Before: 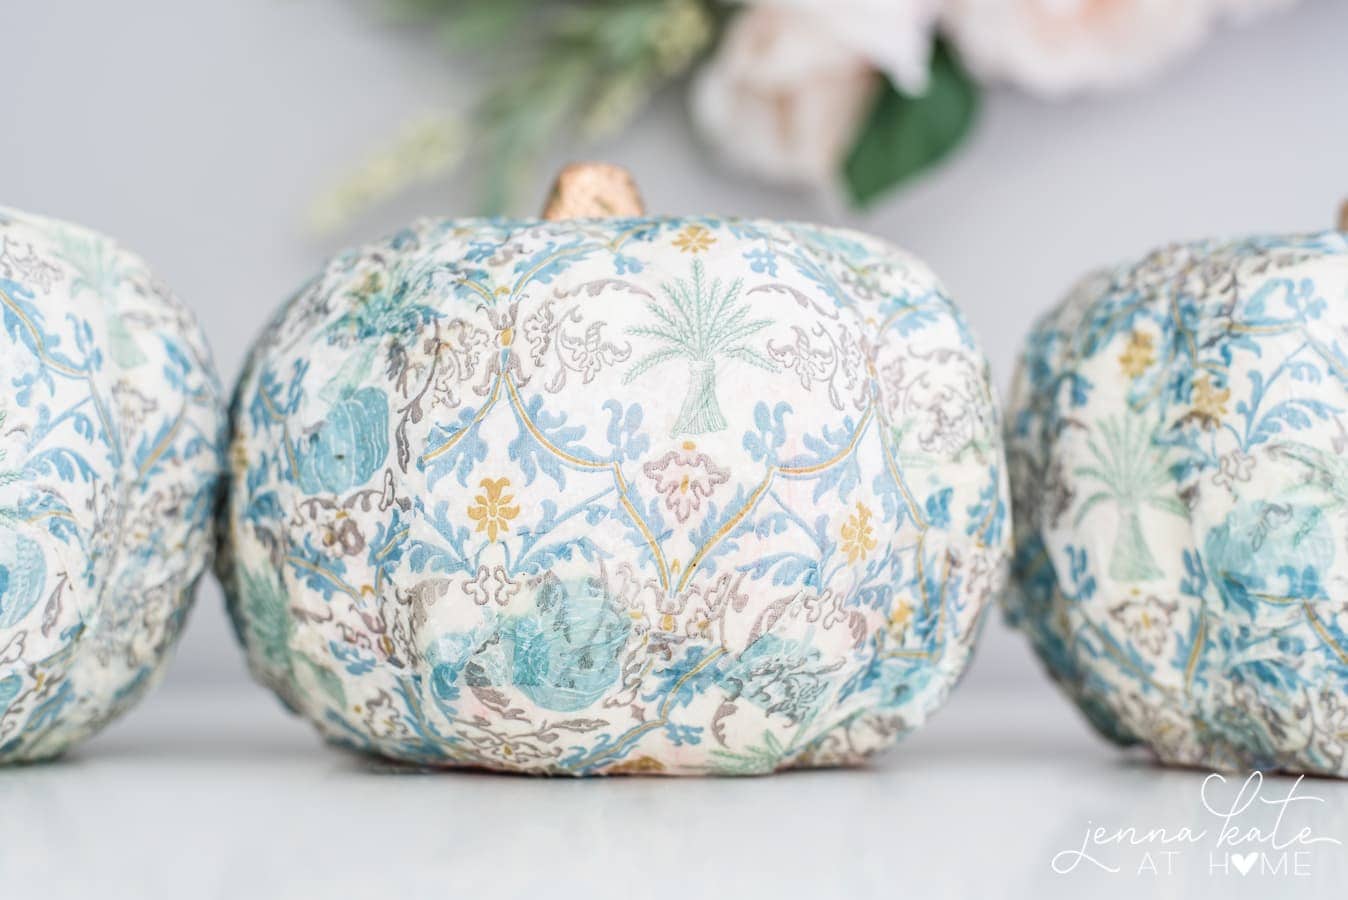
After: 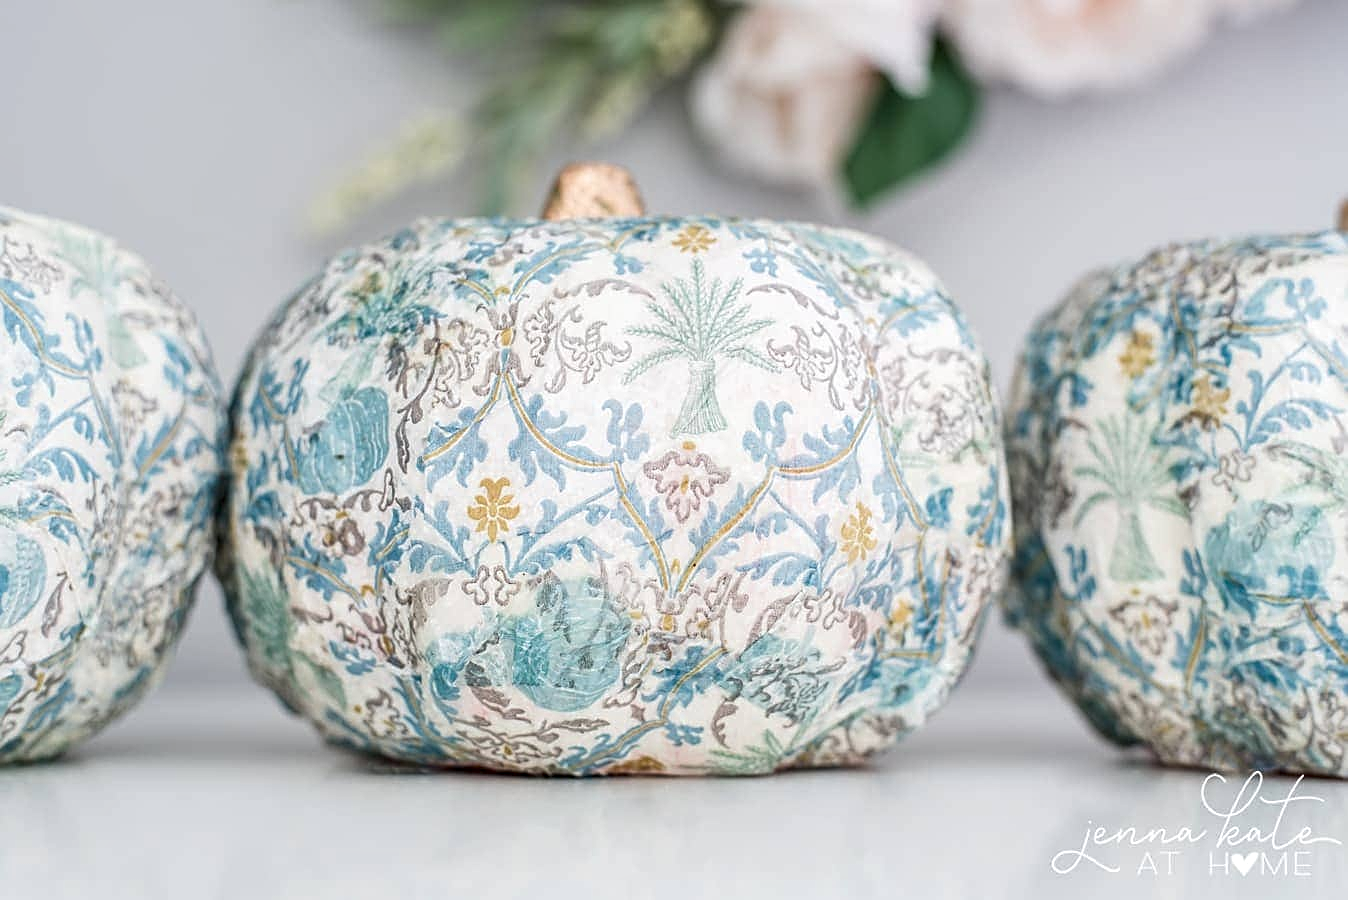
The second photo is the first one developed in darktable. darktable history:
local contrast: highlights 103%, shadows 102%, detail 119%, midtone range 0.2
contrast brightness saturation: brightness -0.092
sharpen: on, module defaults
